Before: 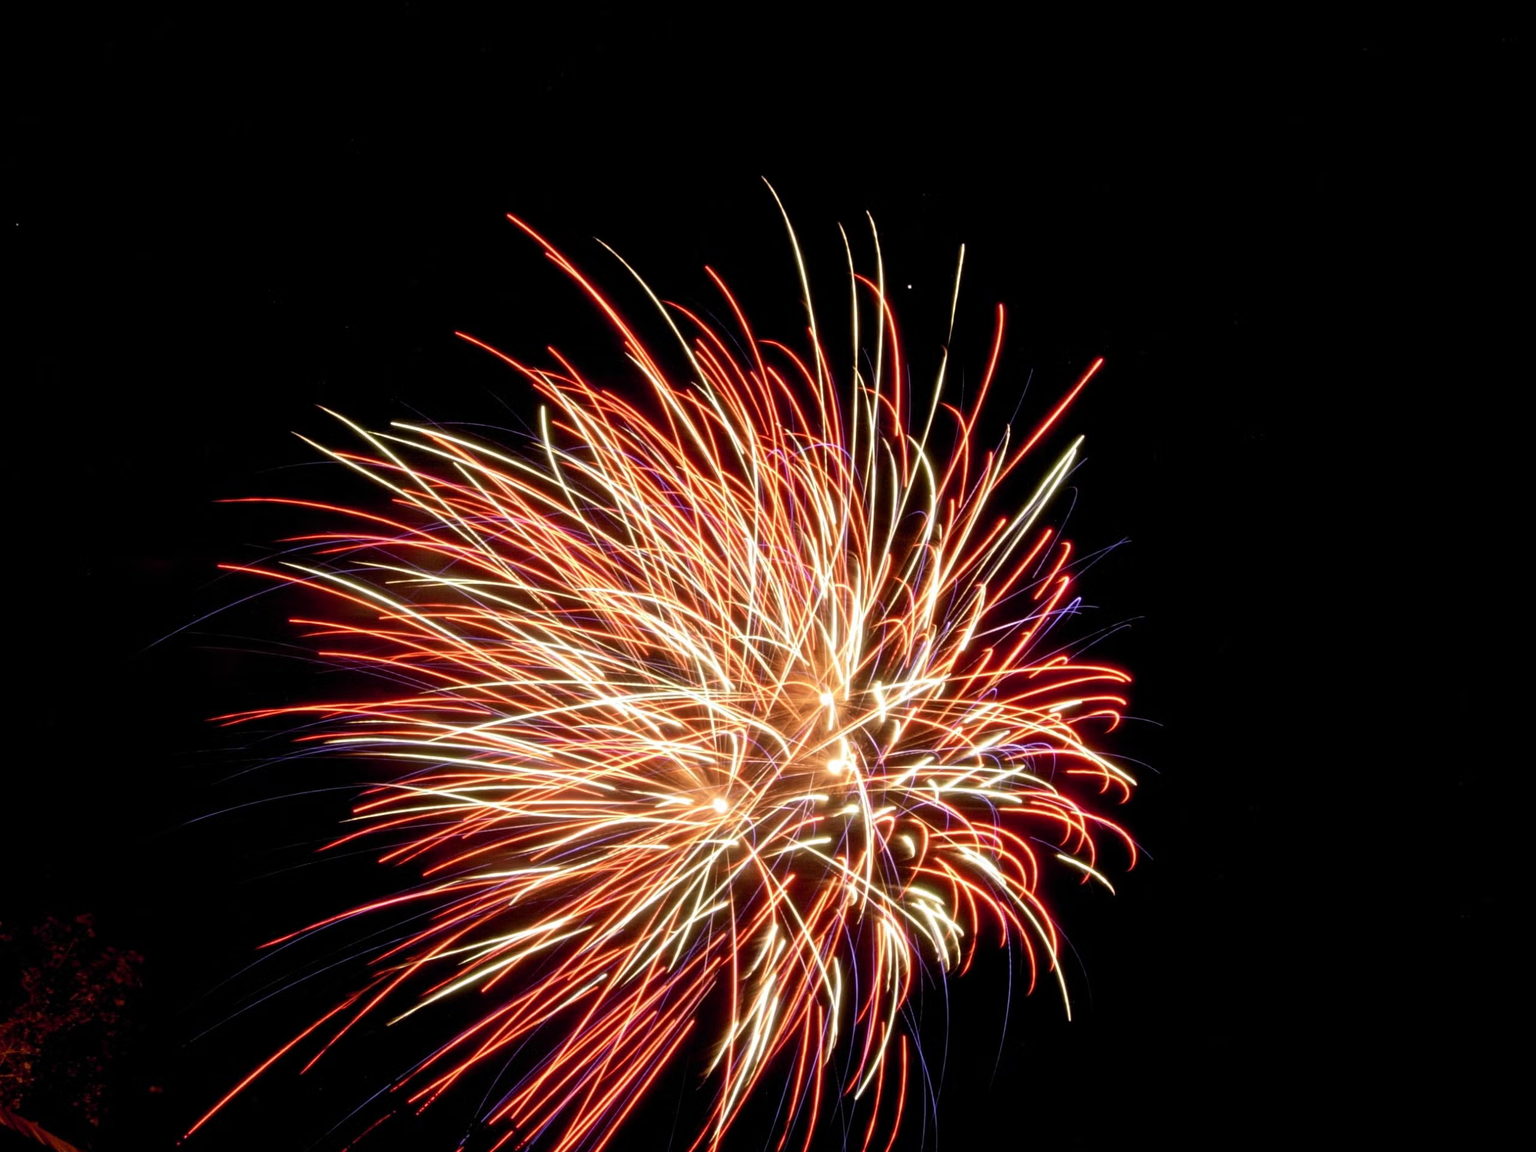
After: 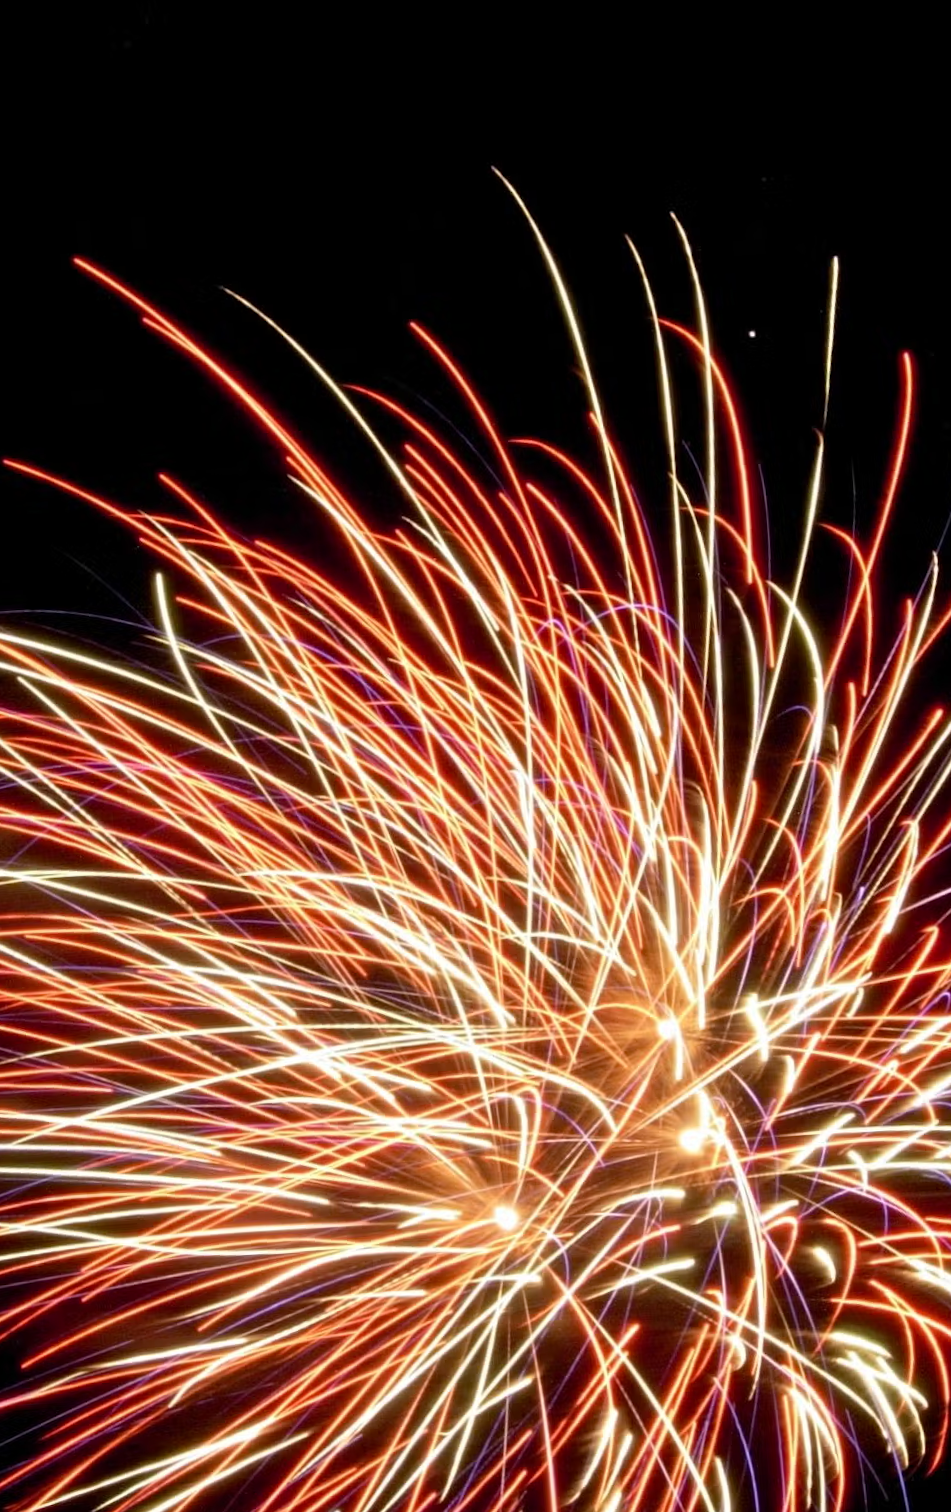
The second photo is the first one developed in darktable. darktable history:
rotate and perspective: rotation -4.2°, shear 0.006, automatic cropping off
haze removal: on, module defaults
crop and rotate: left 29.476%, top 10.214%, right 35.32%, bottom 17.333%
